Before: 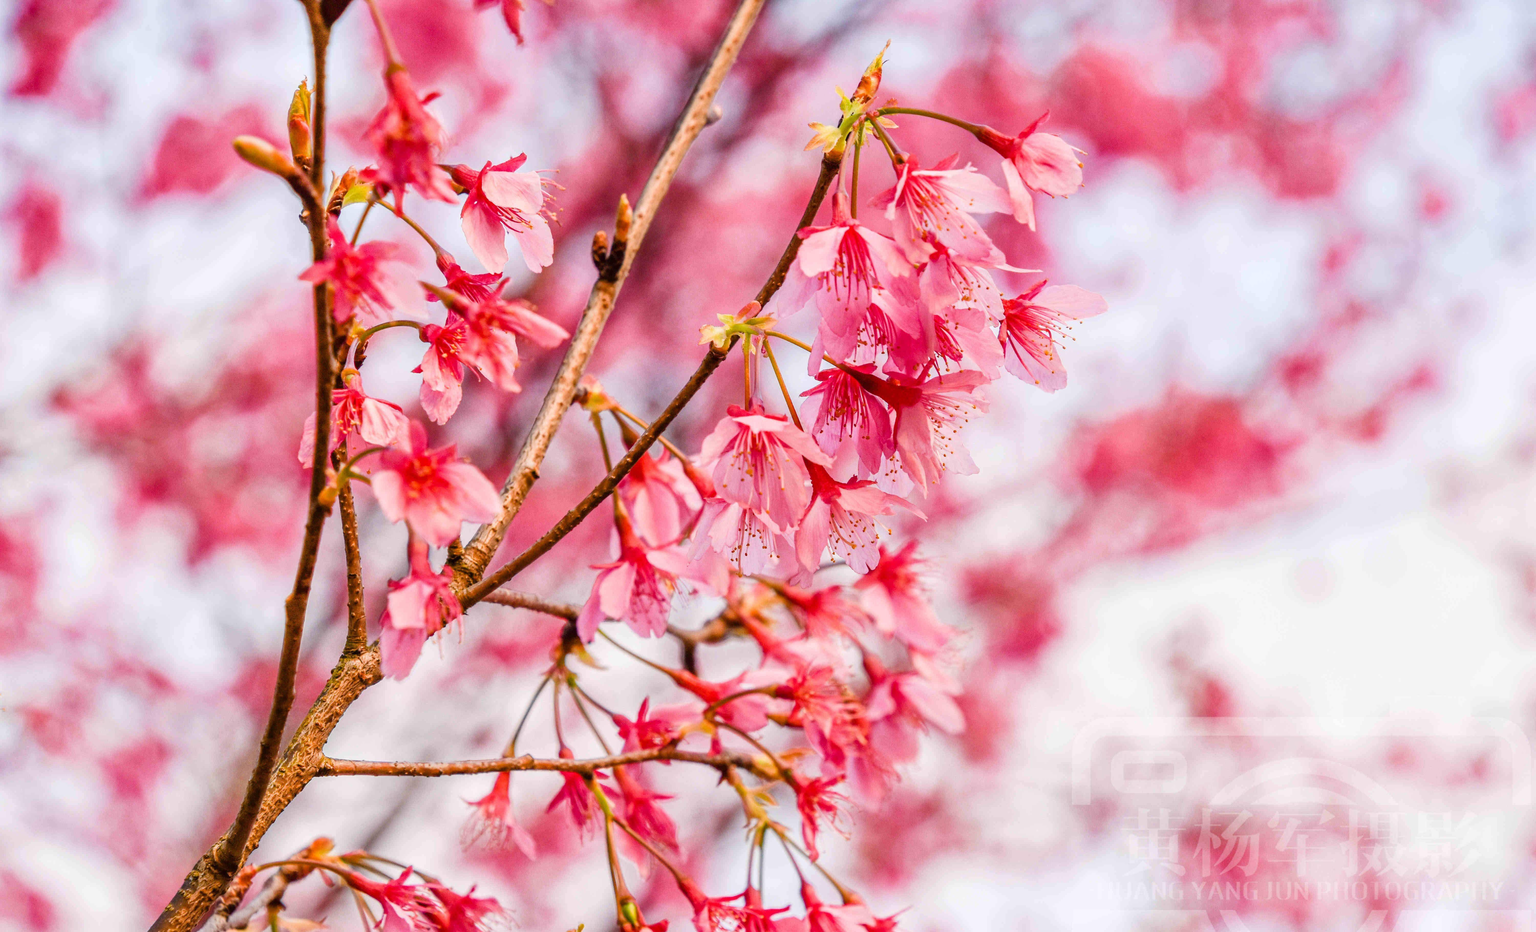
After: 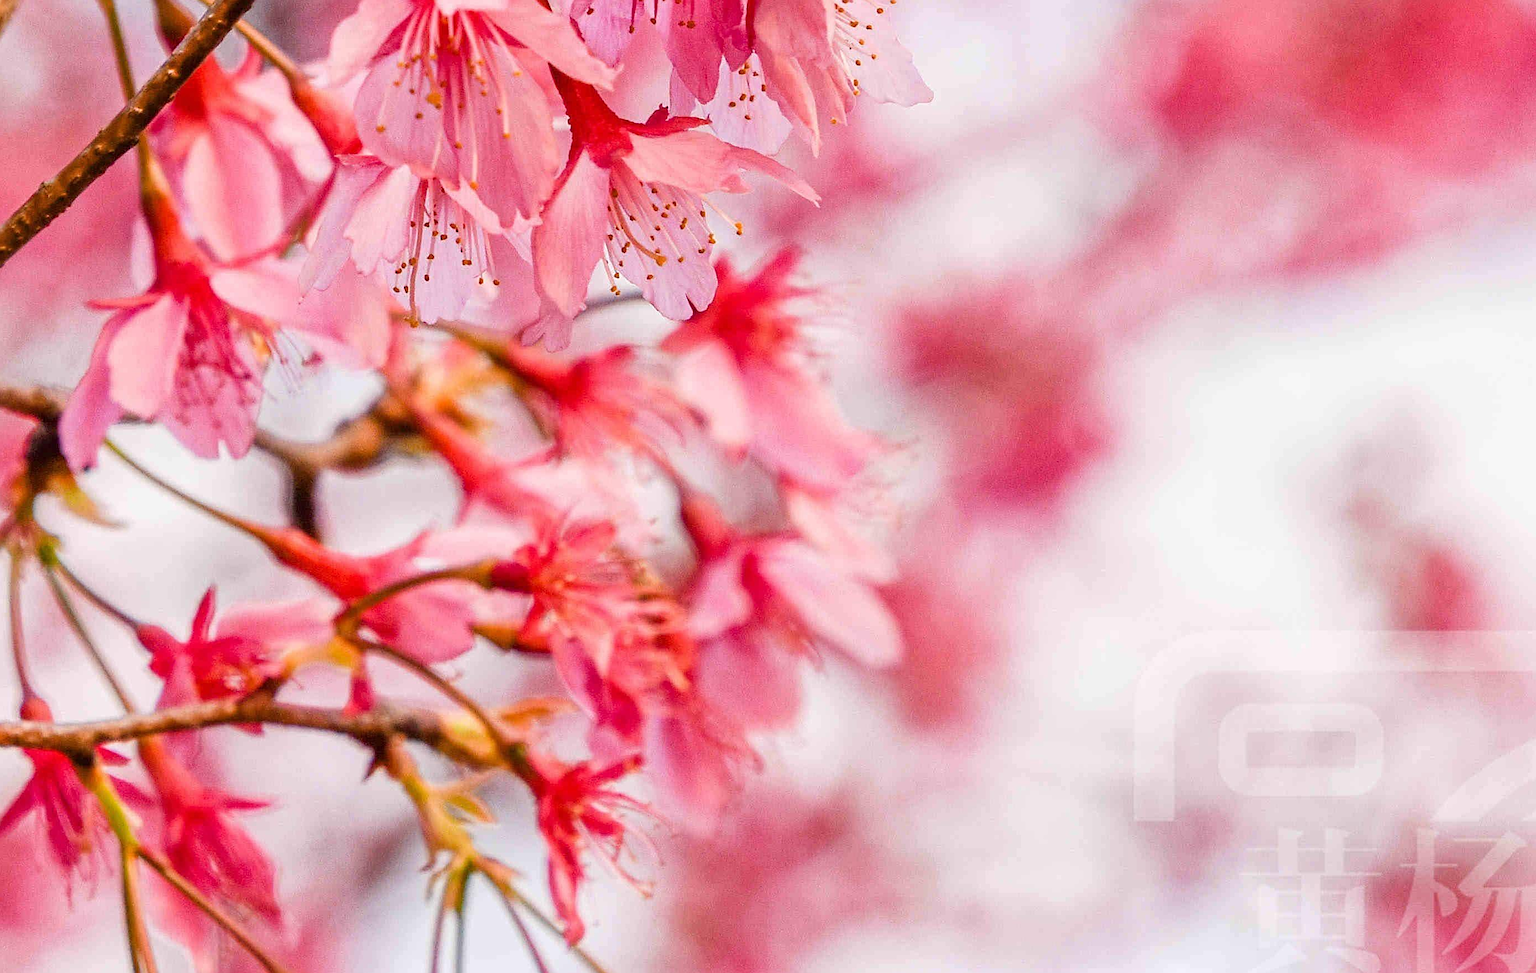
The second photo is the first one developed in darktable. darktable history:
crop: left 35.784%, top 45.773%, right 18.148%, bottom 6.086%
sharpen: on, module defaults
